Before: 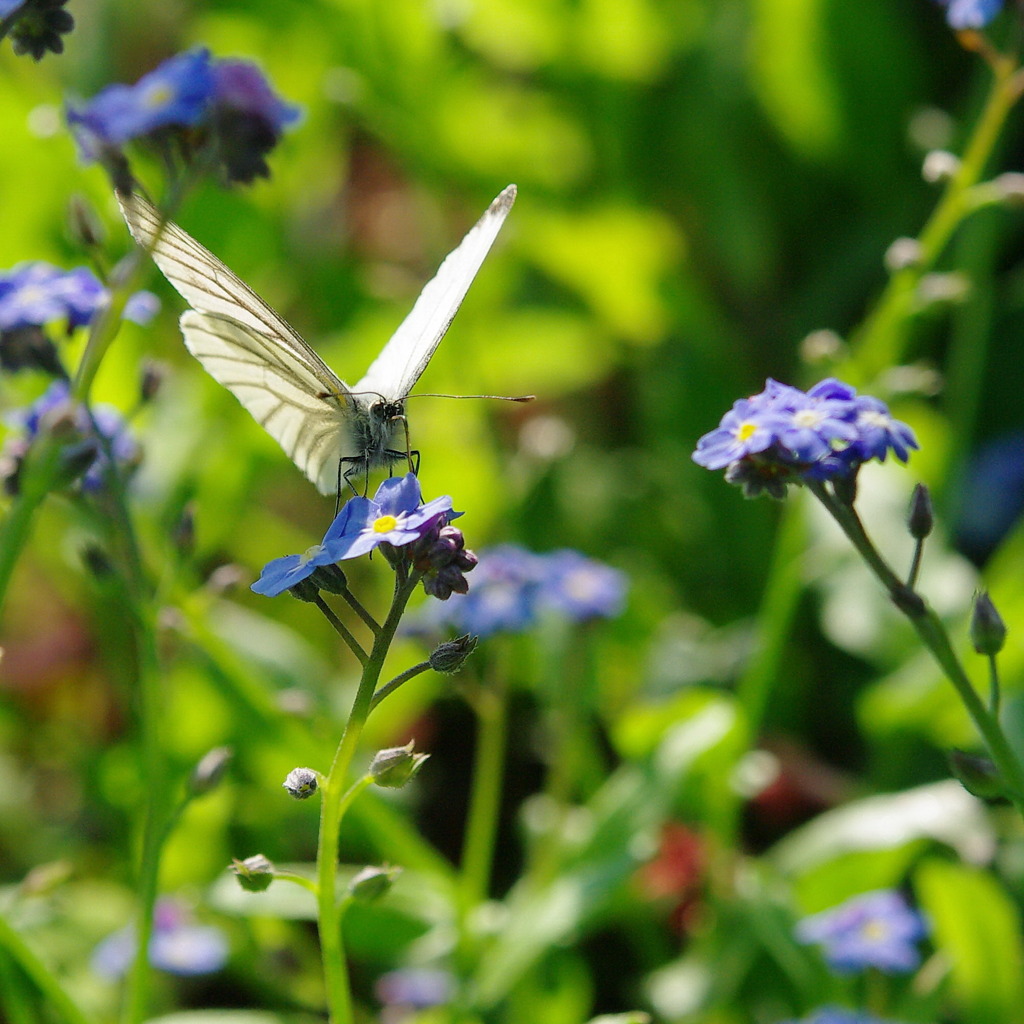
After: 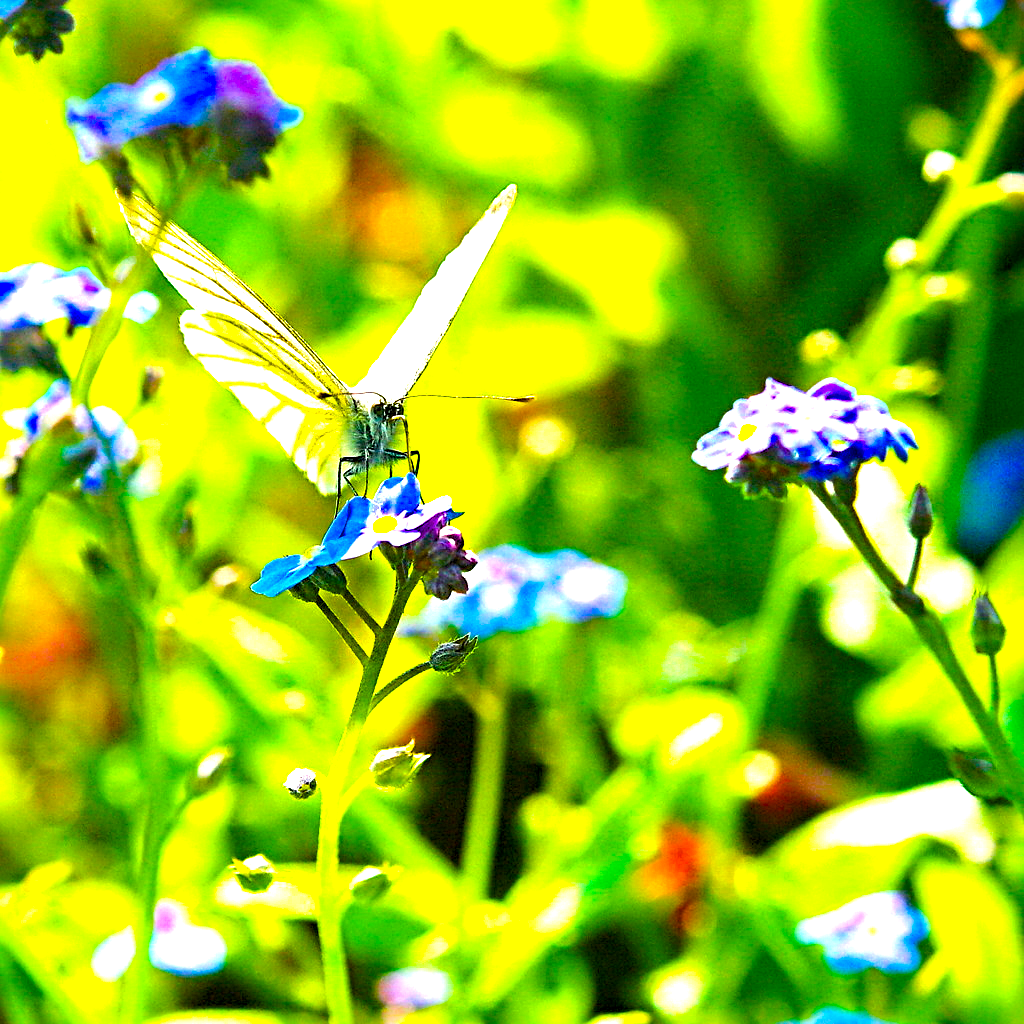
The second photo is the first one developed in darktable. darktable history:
exposure: black level correction 0.001, exposure 1 EV, compensate highlight preservation false
sharpen: radius 4.883
color balance rgb: linear chroma grading › global chroma 42%, perceptual saturation grading › global saturation 42%, perceptual brilliance grading › global brilliance 25%, global vibrance 33%
